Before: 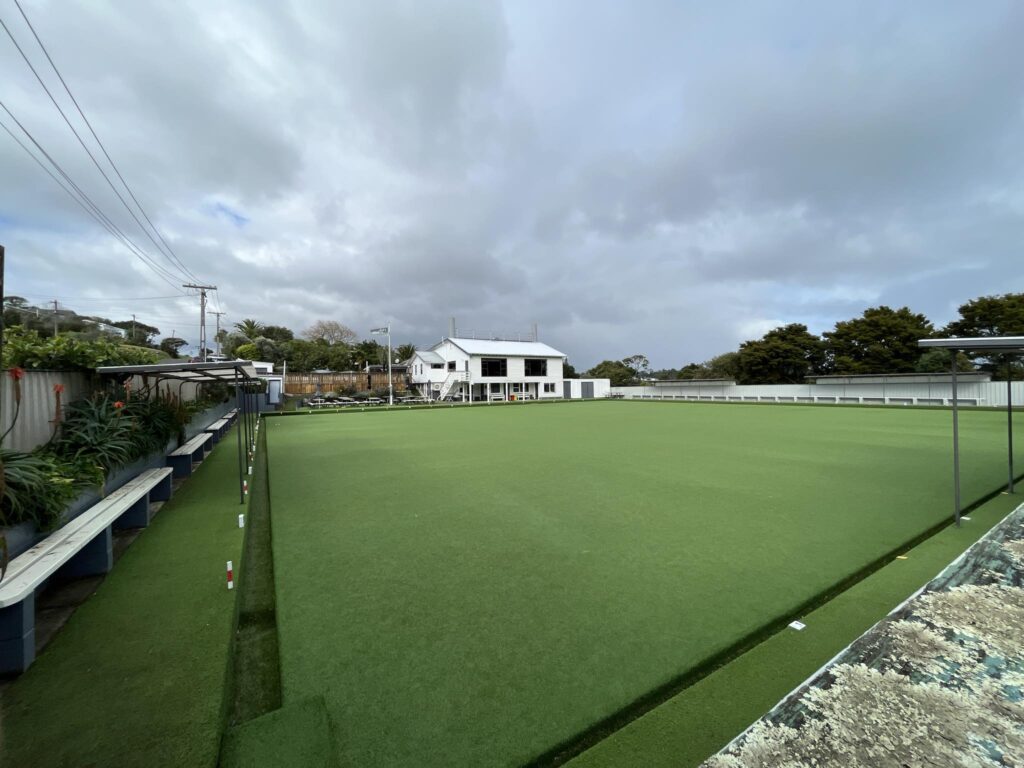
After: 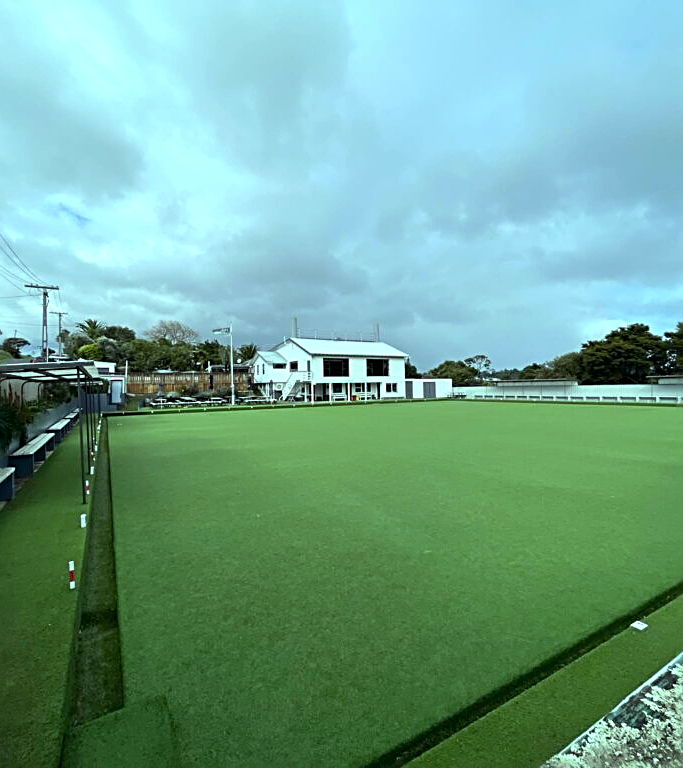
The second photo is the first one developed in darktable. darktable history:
color balance: mode lift, gamma, gain (sRGB), lift [0.997, 0.979, 1.021, 1.011], gamma [1, 1.084, 0.916, 0.998], gain [1, 0.87, 1.13, 1.101], contrast 4.55%, contrast fulcrum 38.24%, output saturation 104.09%
sharpen: radius 2.543, amount 0.636
crop and rotate: left 15.446%, right 17.836%
